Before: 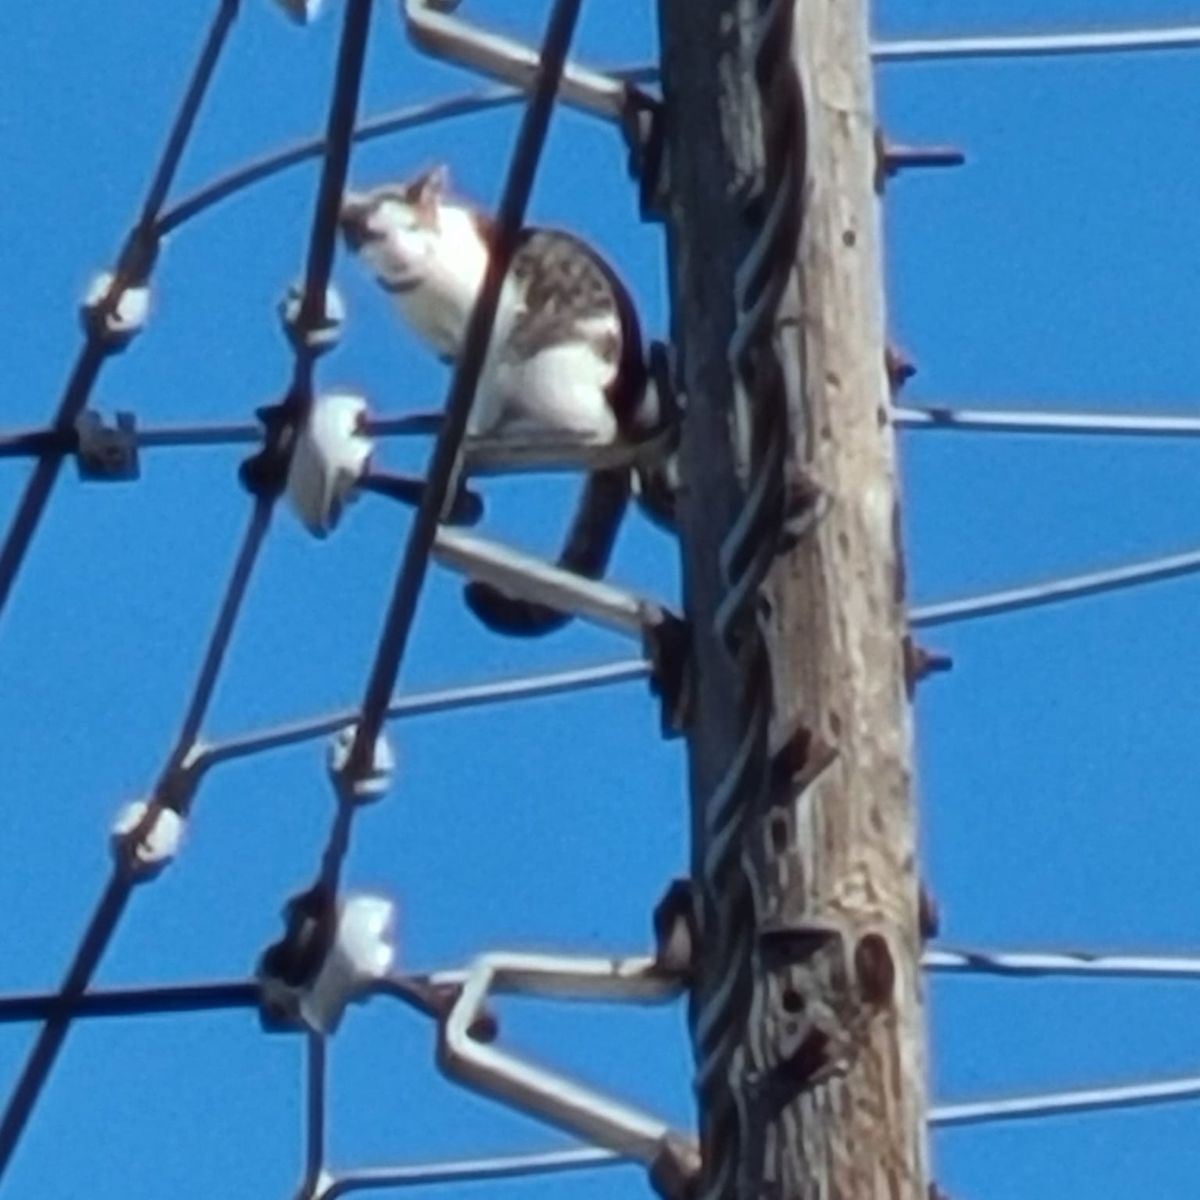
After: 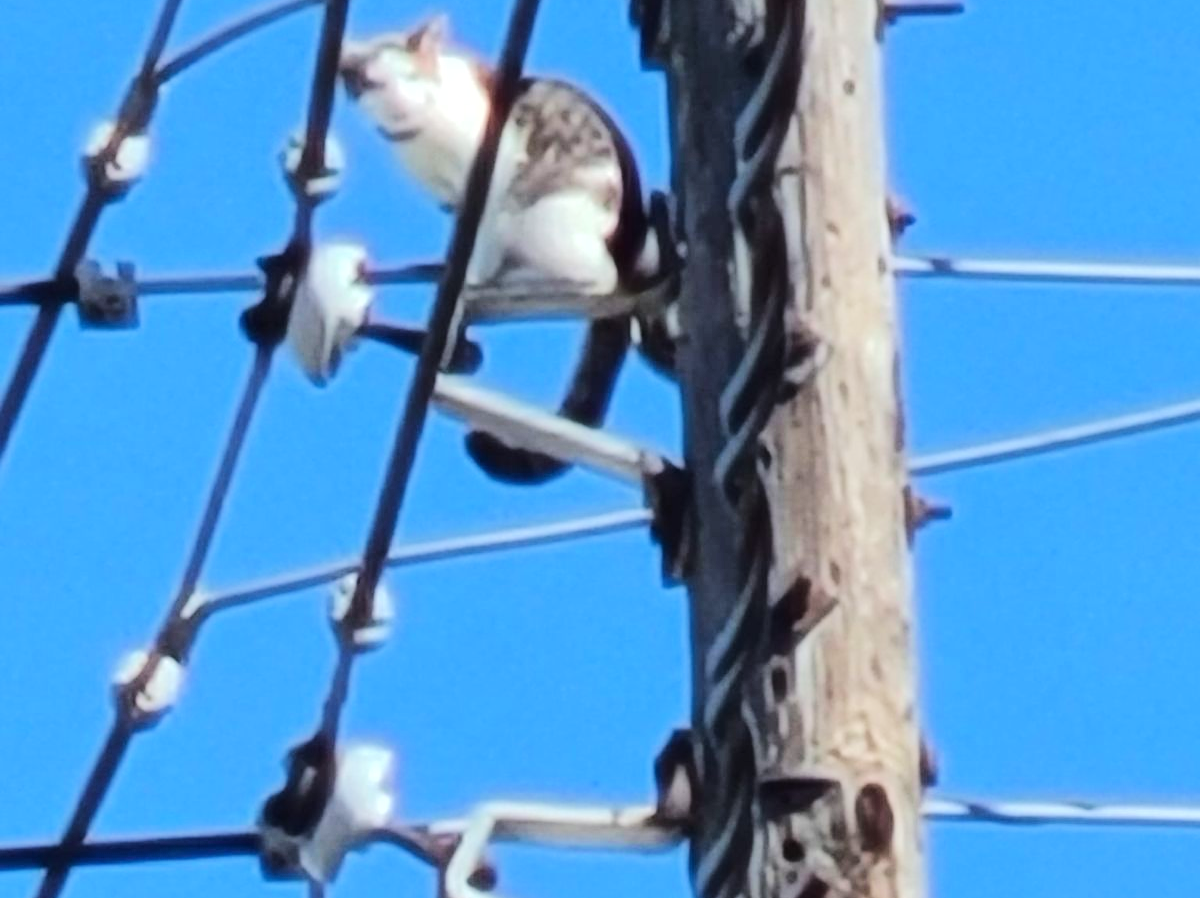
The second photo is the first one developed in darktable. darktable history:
crop and rotate: top 12.63%, bottom 12.499%
exposure: exposure -0.068 EV, compensate highlight preservation false
tone equalizer: -7 EV 0.163 EV, -6 EV 0.585 EV, -5 EV 1.17 EV, -4 EV 1.33 EV, -3 EV 1.15 EV, -2 EV 0.6 EV, -1 EV 0.165 EV, edges refinement/feathering 500, mask exposure compensation -1.57 EV, preserve details no
